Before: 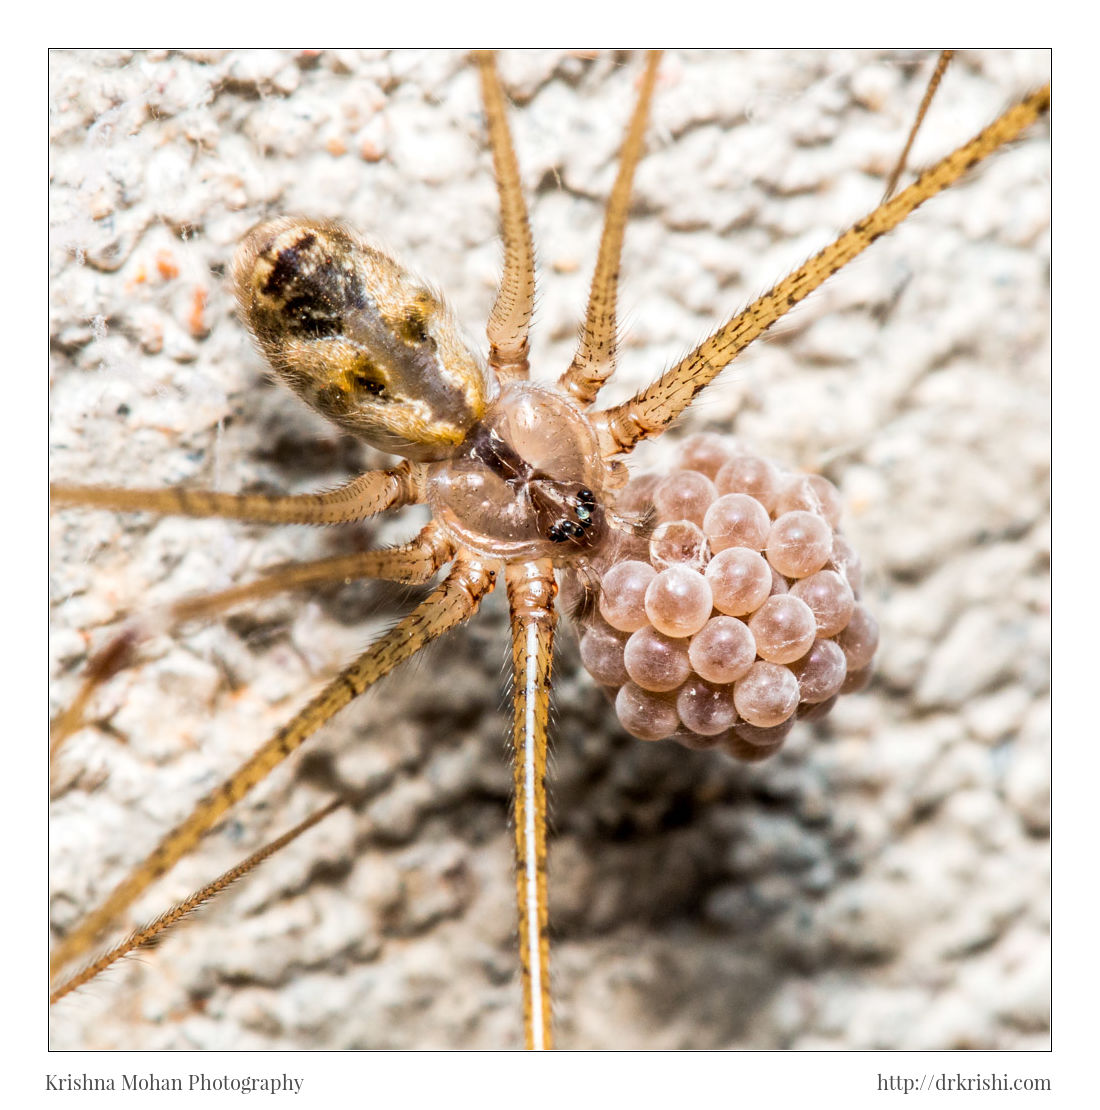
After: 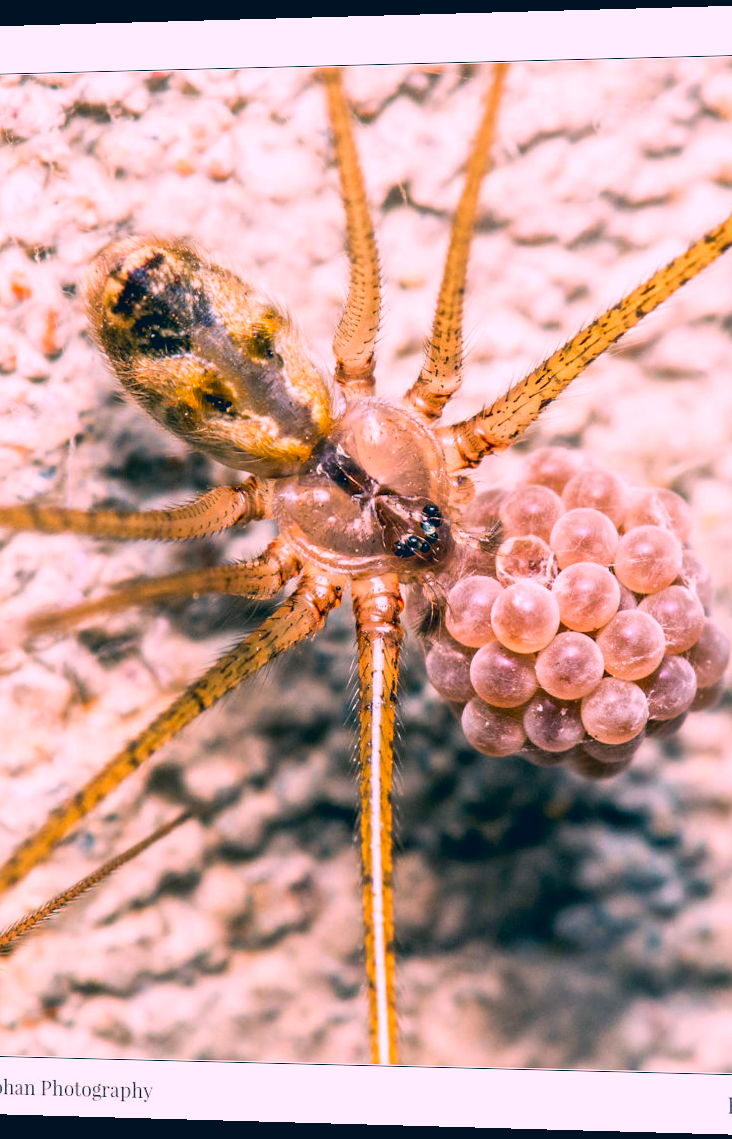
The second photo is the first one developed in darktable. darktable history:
crop and rotate: left 12.673%, right 20.66%
rotate and perspective: lens shift (horizontal) -0.055, automatic cropping off
color correction: highlights a* 17.03, highlights b* 0.205, shadows a* -15.38, shadows b* -14.56, saturation 1.5
